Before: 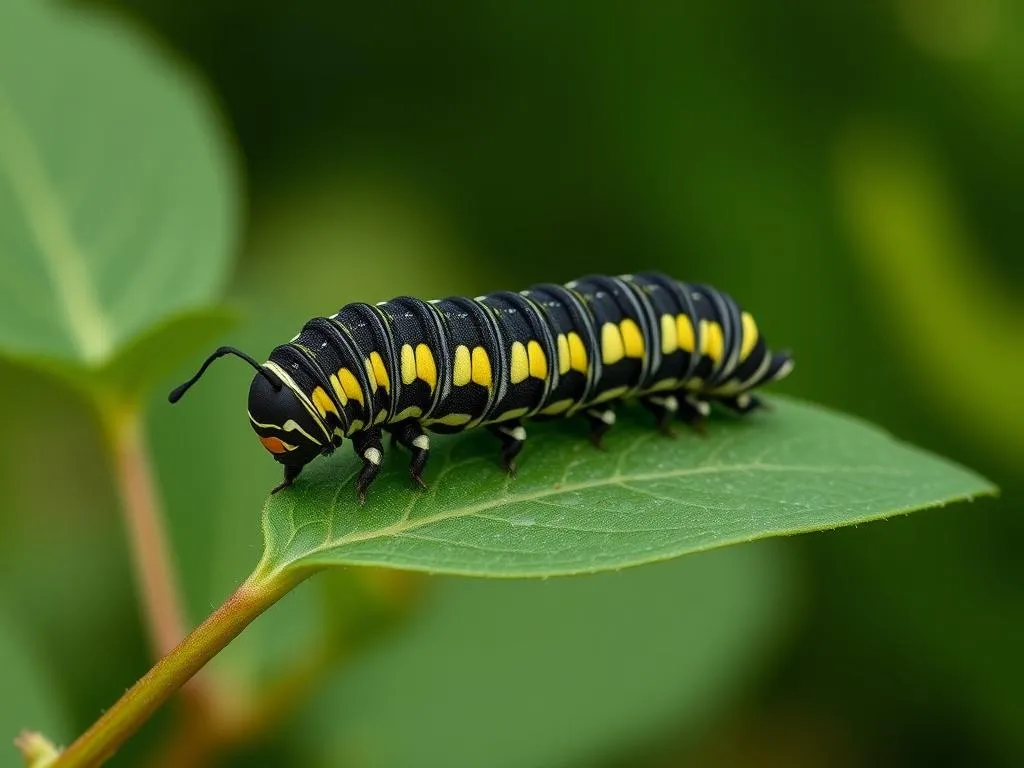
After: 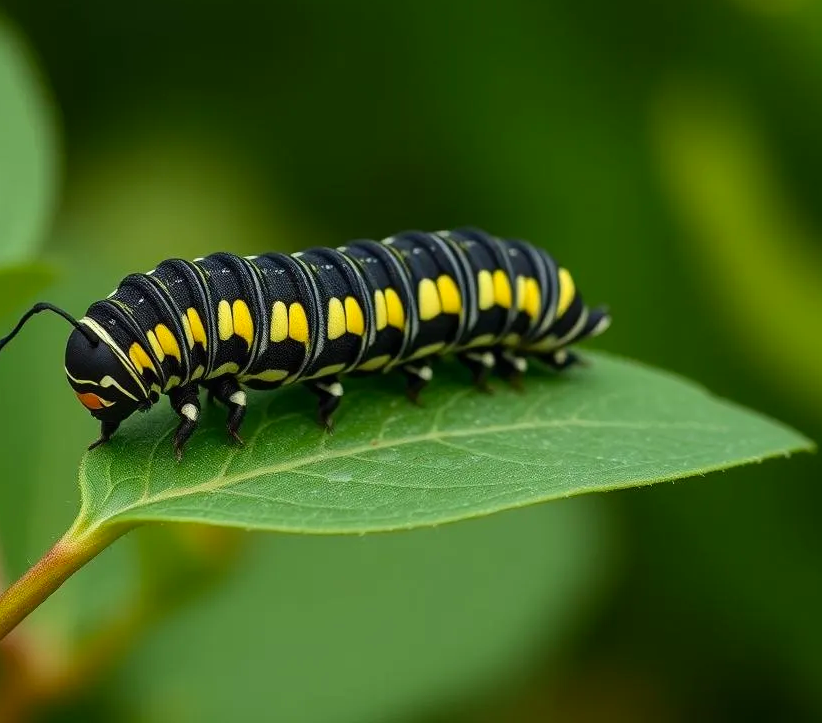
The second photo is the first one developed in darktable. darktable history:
crop and rotate: left 17.959%, top 5.771%, right 1.742%
contrast brightness saturation: contrast 0.1, brightness 0.03, saturation 0.09
